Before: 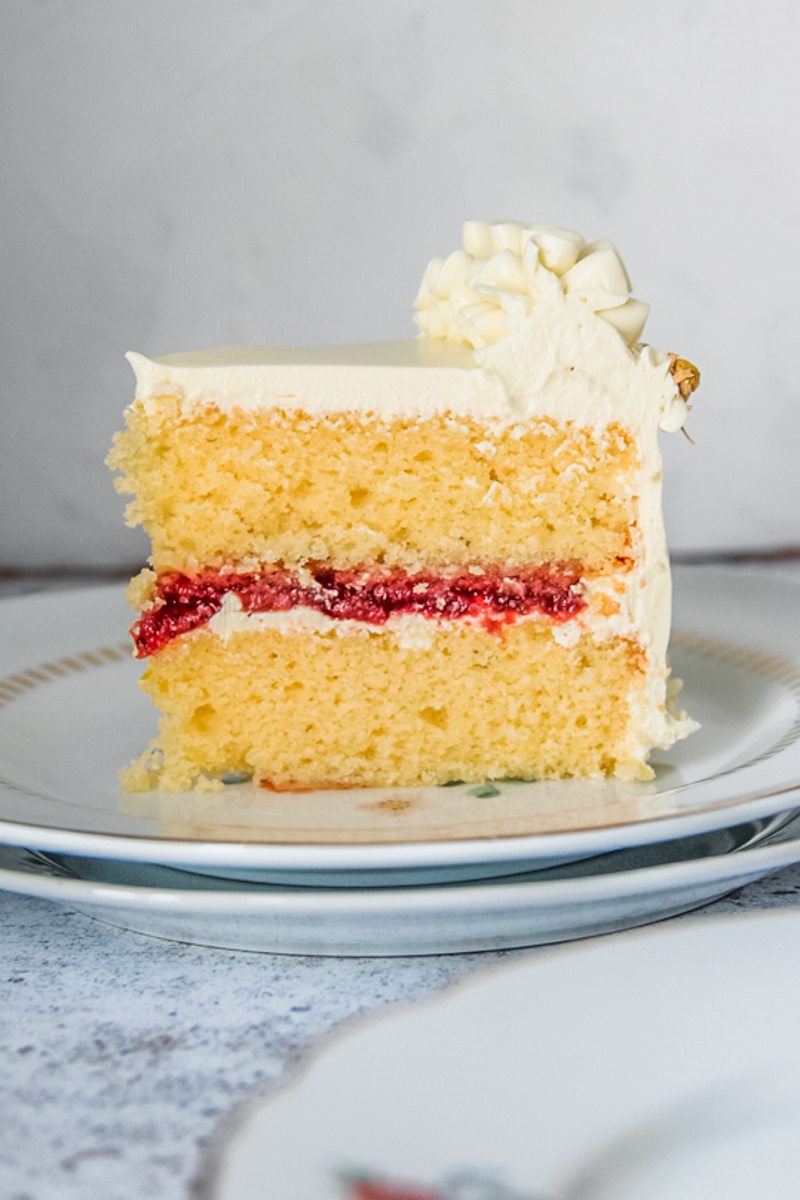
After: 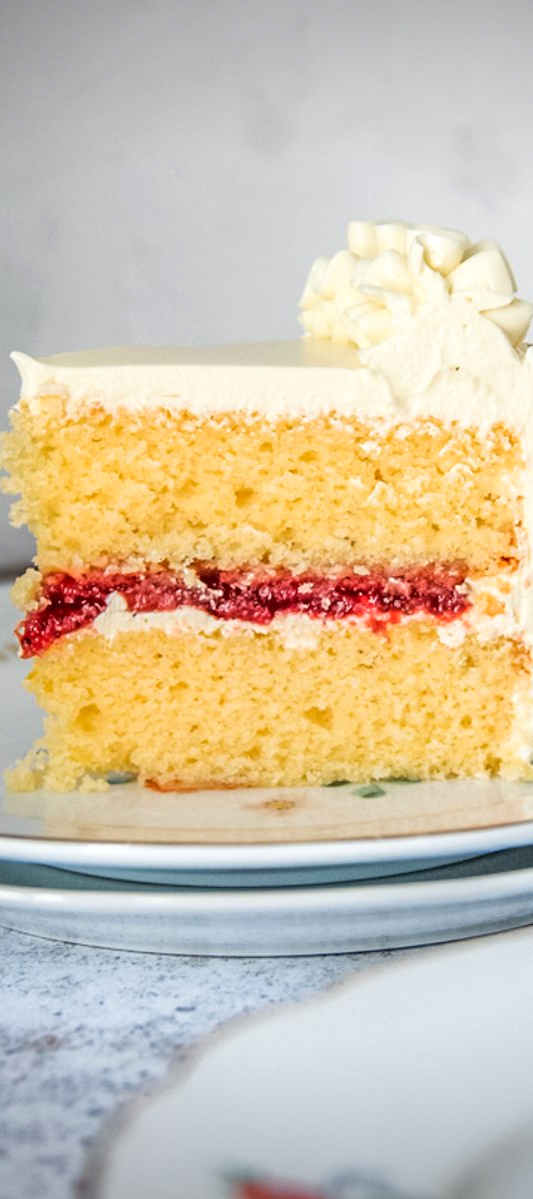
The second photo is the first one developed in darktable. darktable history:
crop and rotate: left 14.436%, right 18.898%
exposure: black level correction 0.001, exposure 0.191 EV, compensate highlight preservation false
vignetting: fall-off start 88.53%, fall-off radius 44.2%, saturation 0.376, width/height ratio 1.161
